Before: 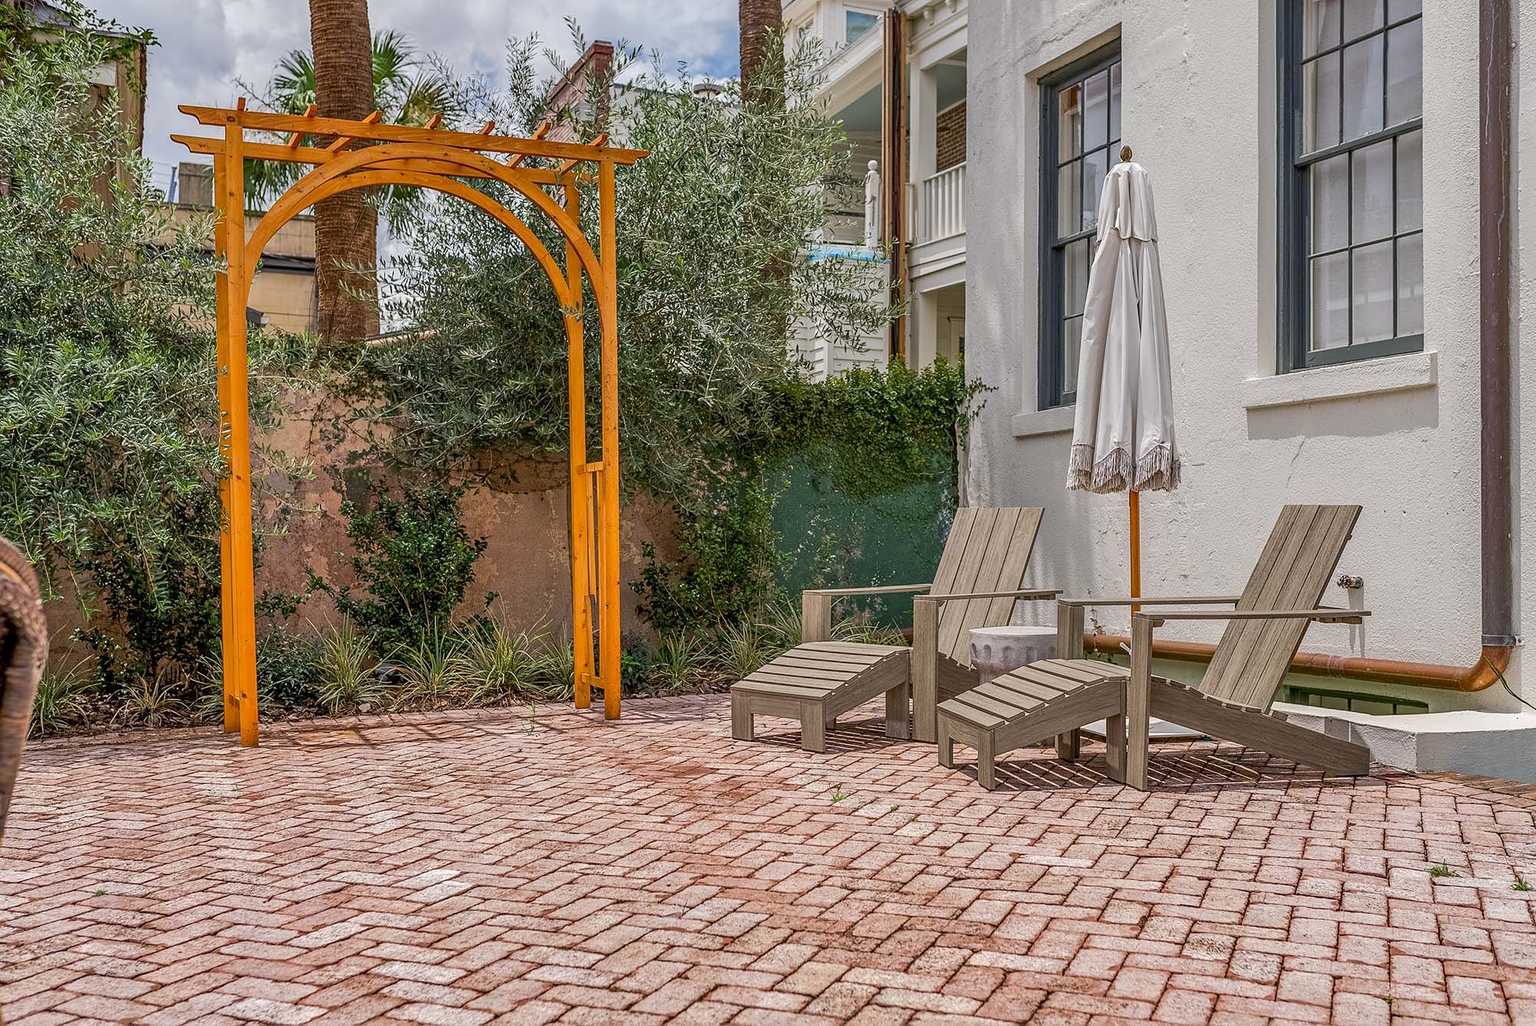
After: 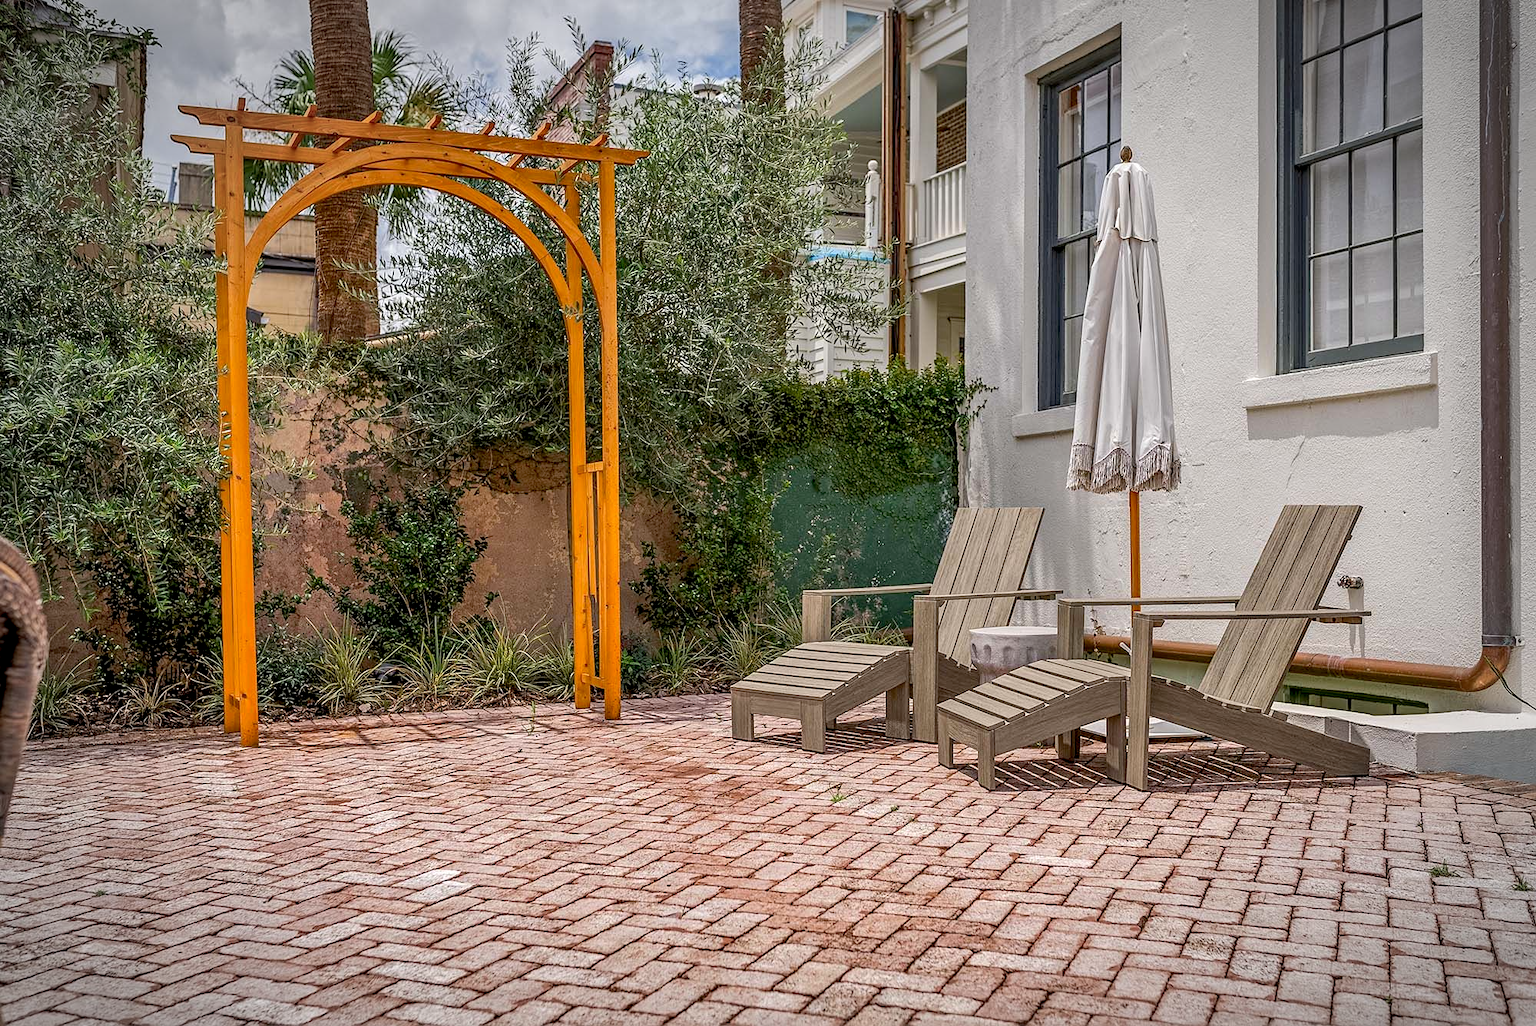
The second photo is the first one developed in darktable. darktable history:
vignetting: automatic ratio true
exposure: black level correction 0.007, exposure 0.159 EV, compensate highlight preservation false
